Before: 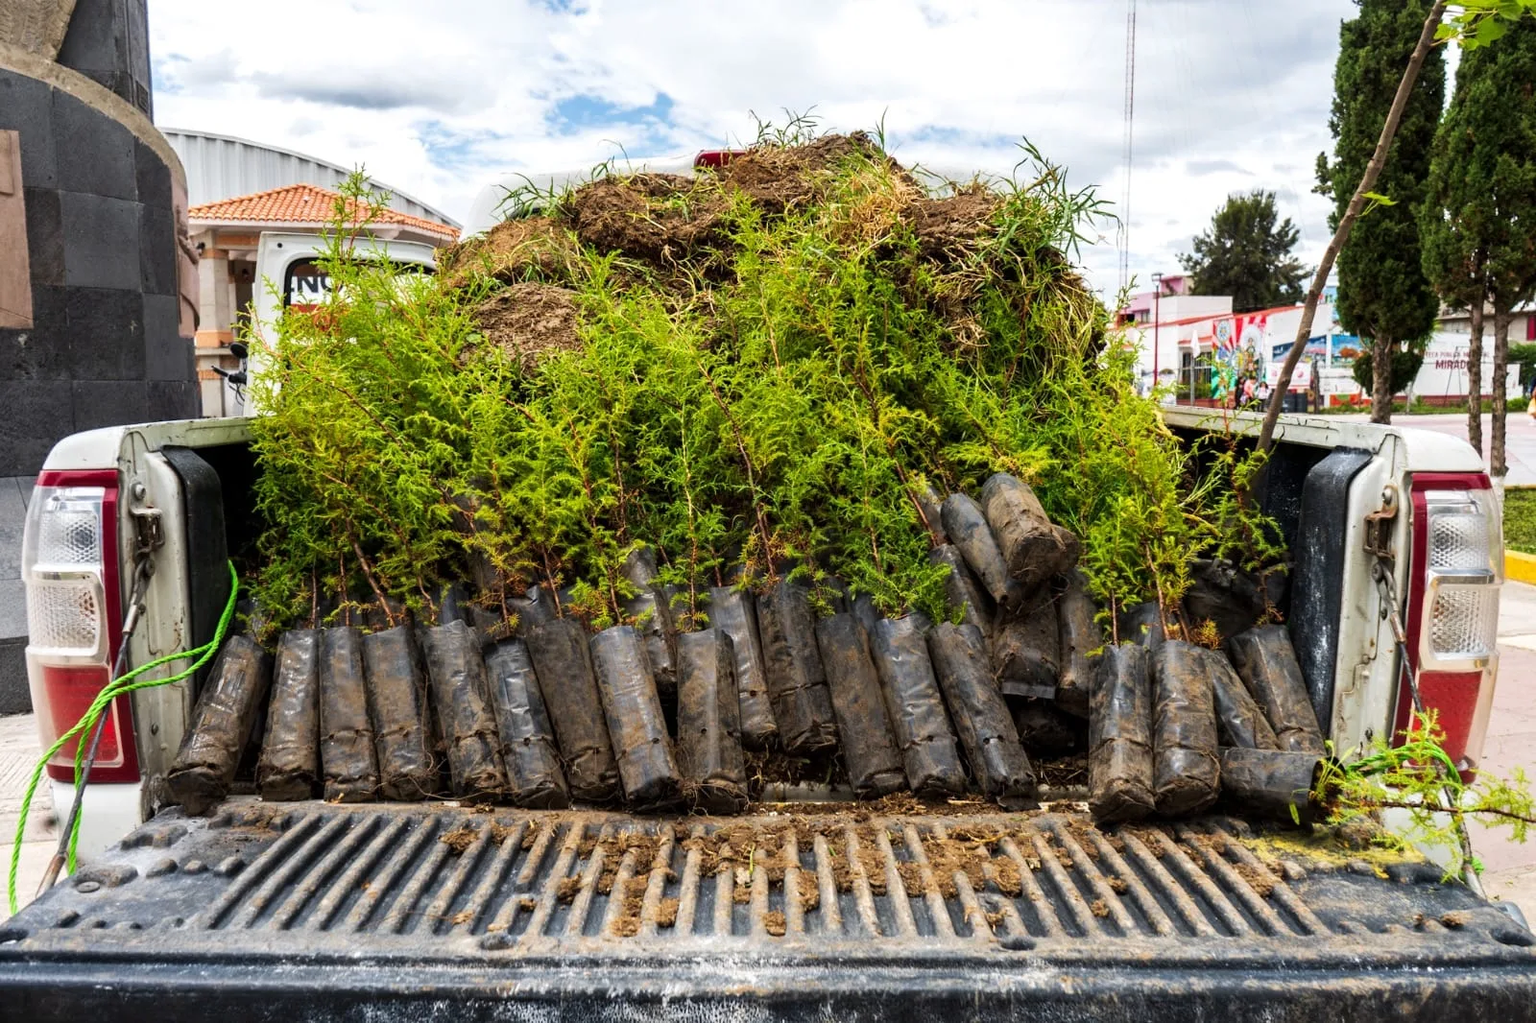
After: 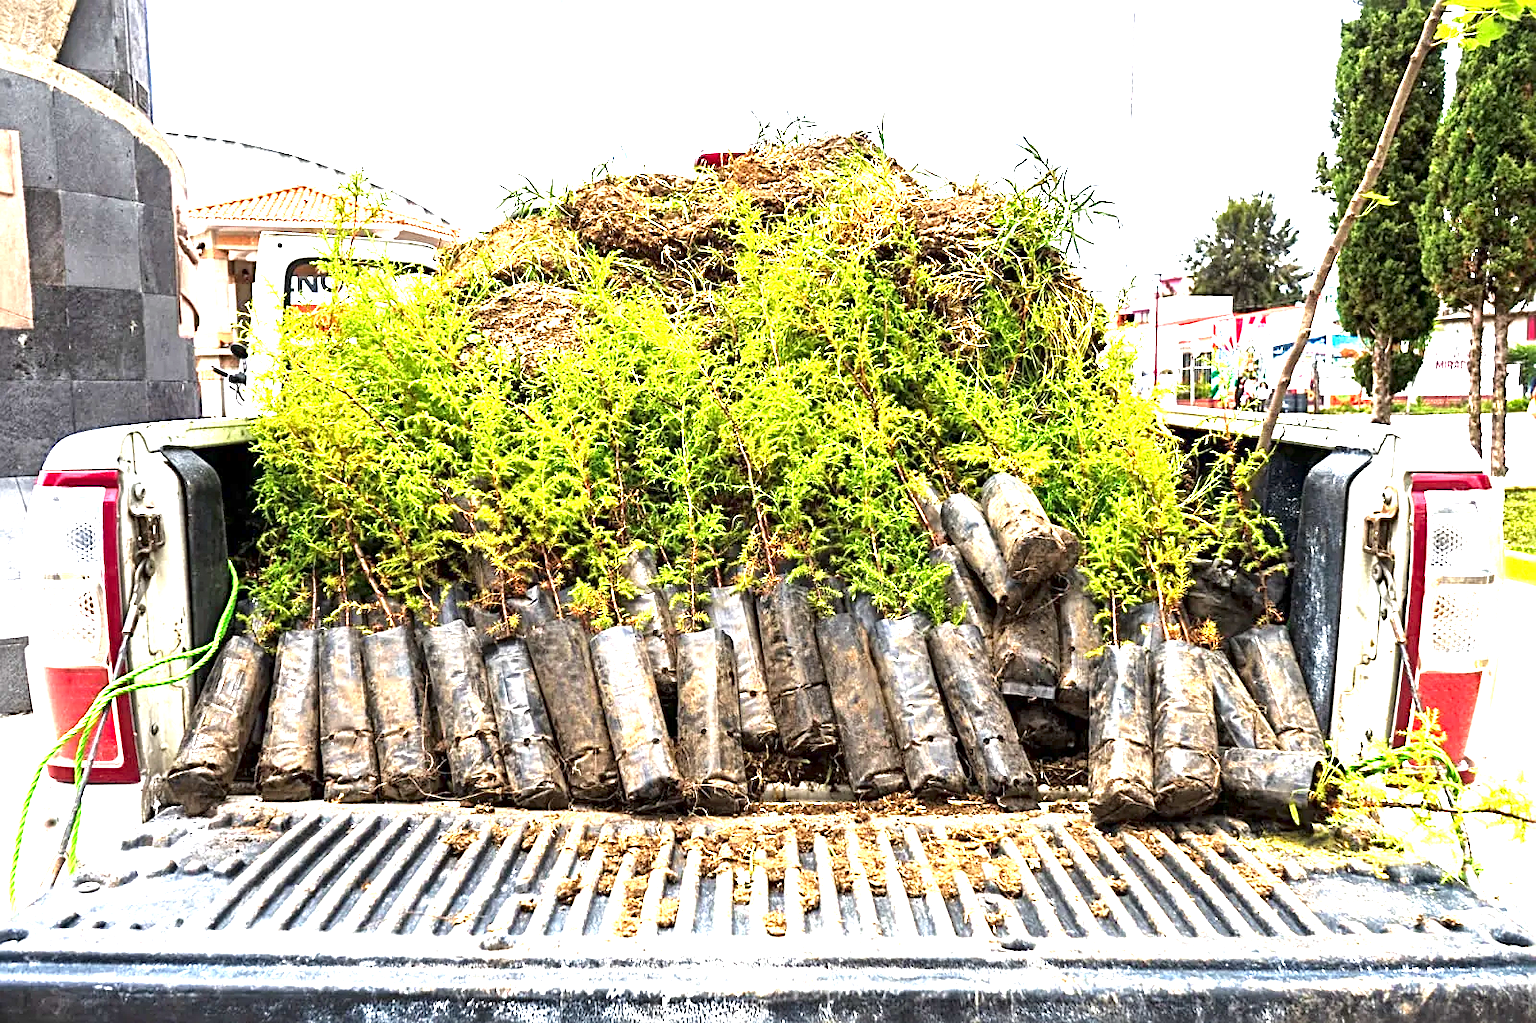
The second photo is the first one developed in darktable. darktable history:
exposure: black level correction 0, exposure 2.138 EV, compensate exposure bias true, compensate highlight preservation false
sharpen: radius 3.119
local contrast: mode bilateral grid, contrast 20, coarseness 50, detail 132%, midtone range 0.2
